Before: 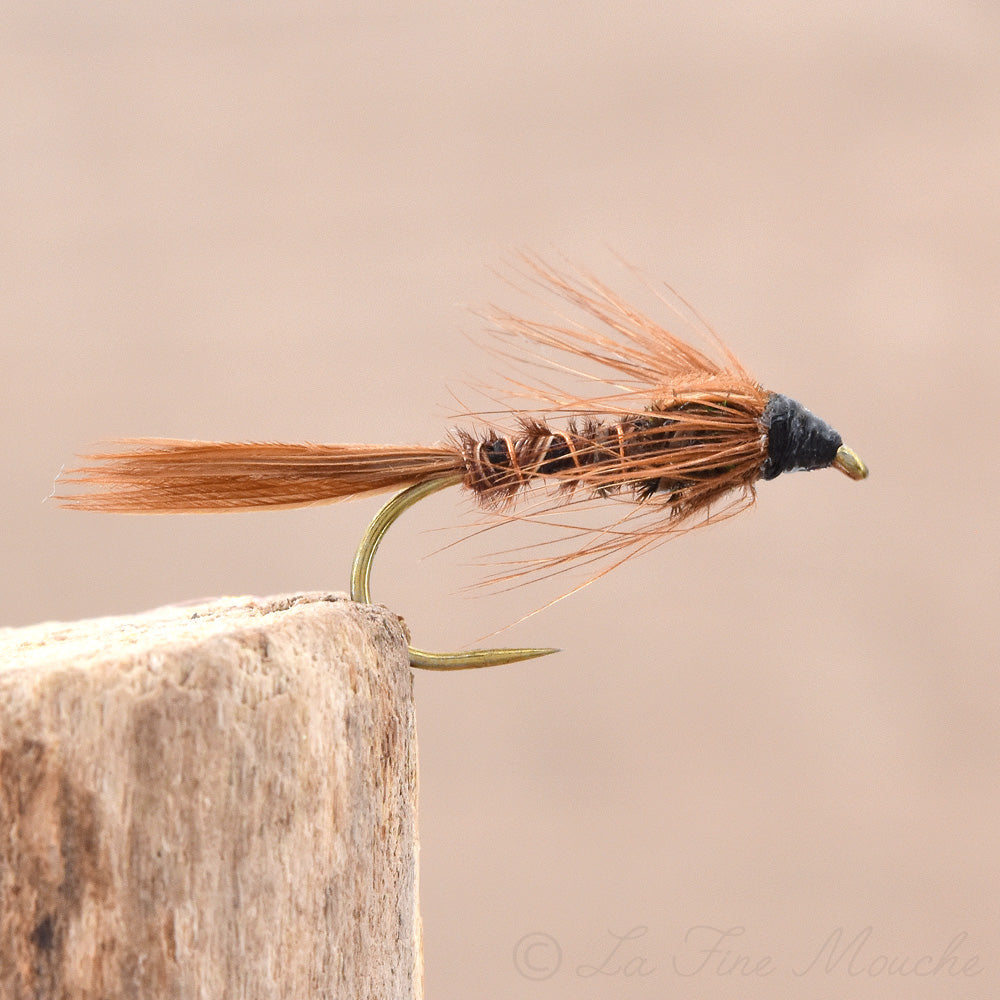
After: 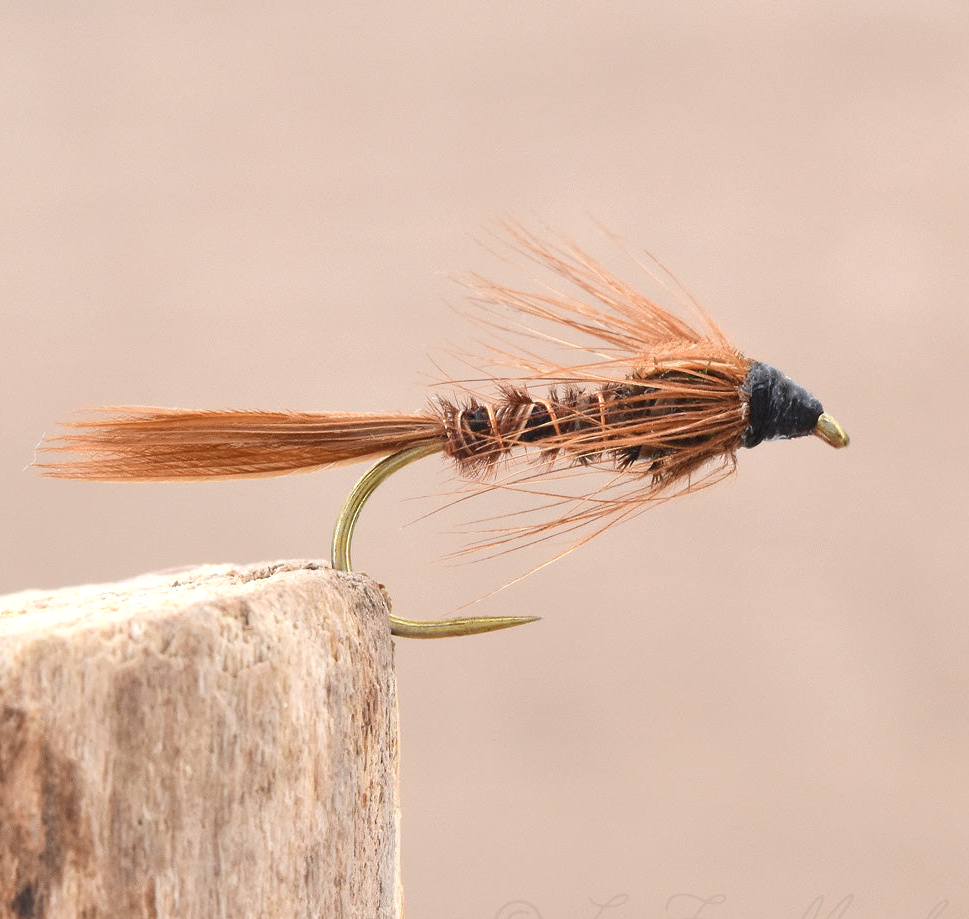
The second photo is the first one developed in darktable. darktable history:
crop: left 1.999%, top 3.277%, right 1.068%, bottom 4.82%
exposure: black level correction -0.003, exposure 0.044 EV, compensate exposure bias true, compensate highlight preservation false
